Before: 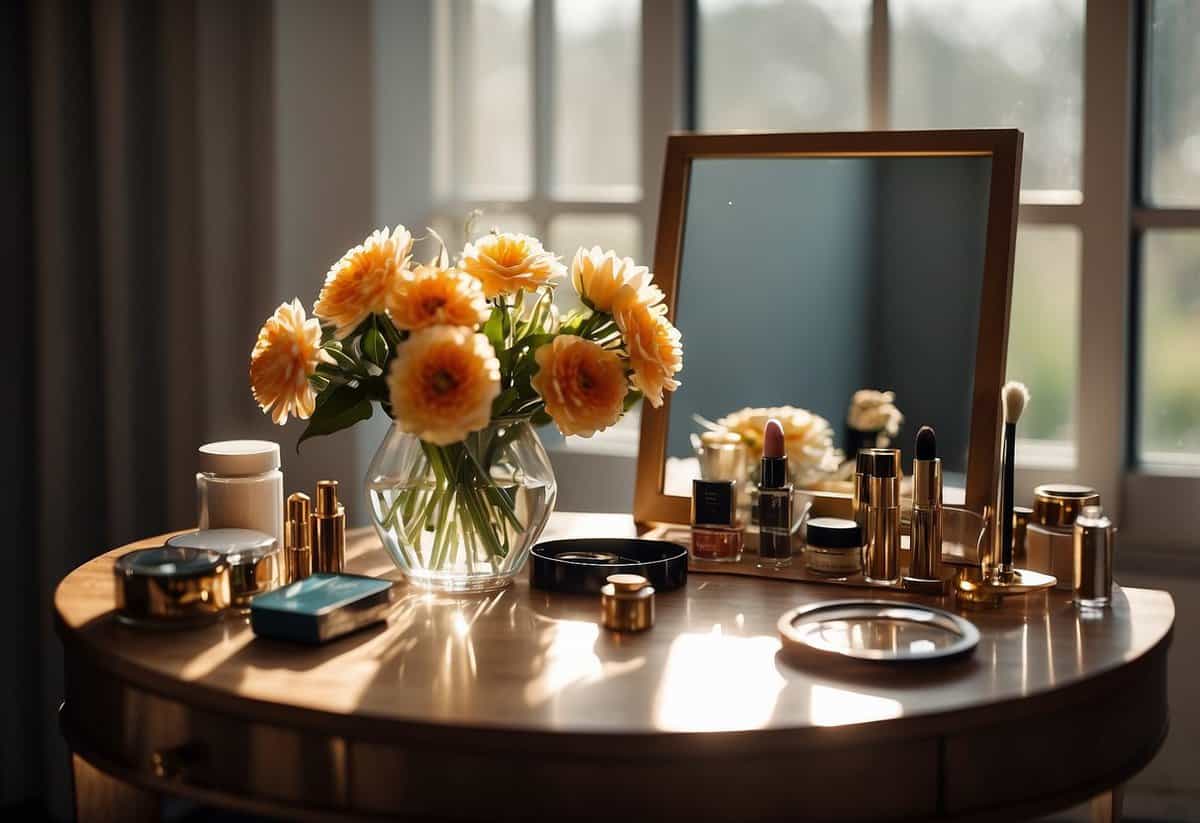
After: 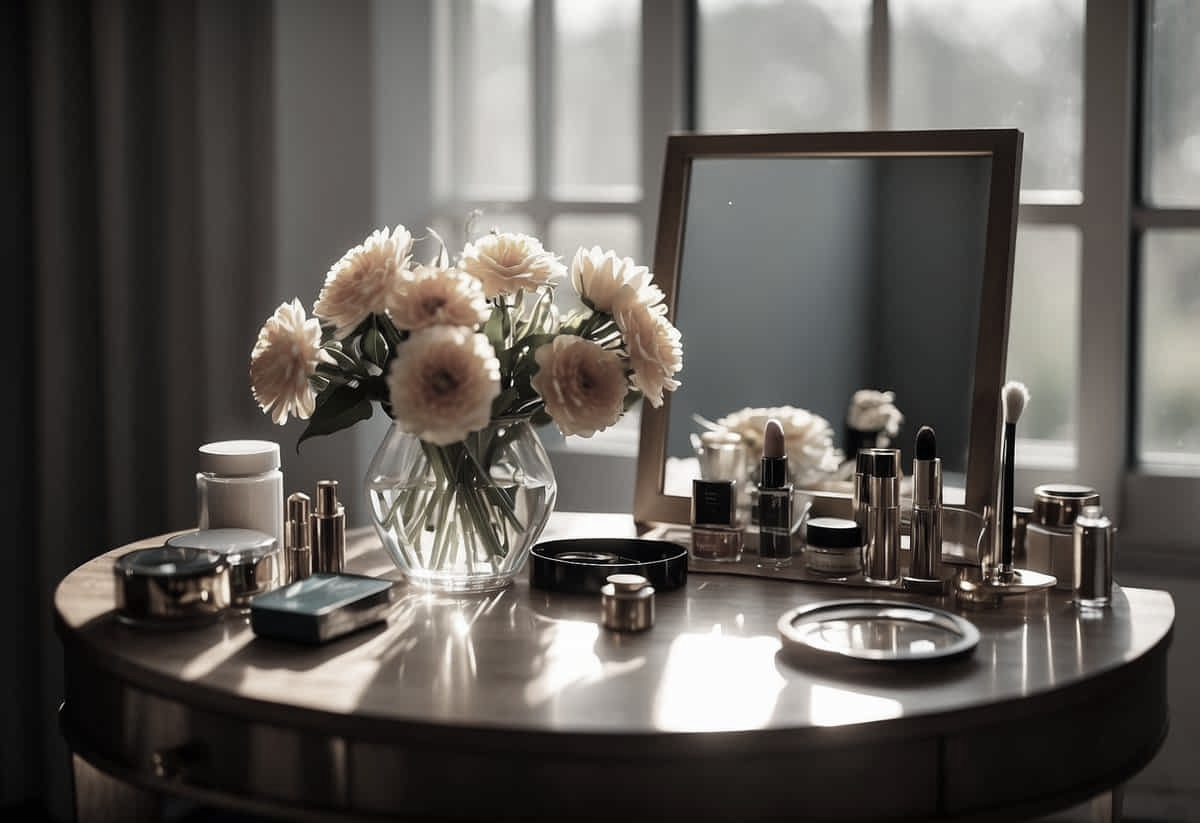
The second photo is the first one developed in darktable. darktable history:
color zones: curves: ch1 [(0, 0.153) (0.143, 0.15) (0.286, 0.151) (0.429, 0.152) (0.571, 0.152) (0.714, 0.151) (0.857, 0.151) (1, 0.153)]
white balance: emerald 1
